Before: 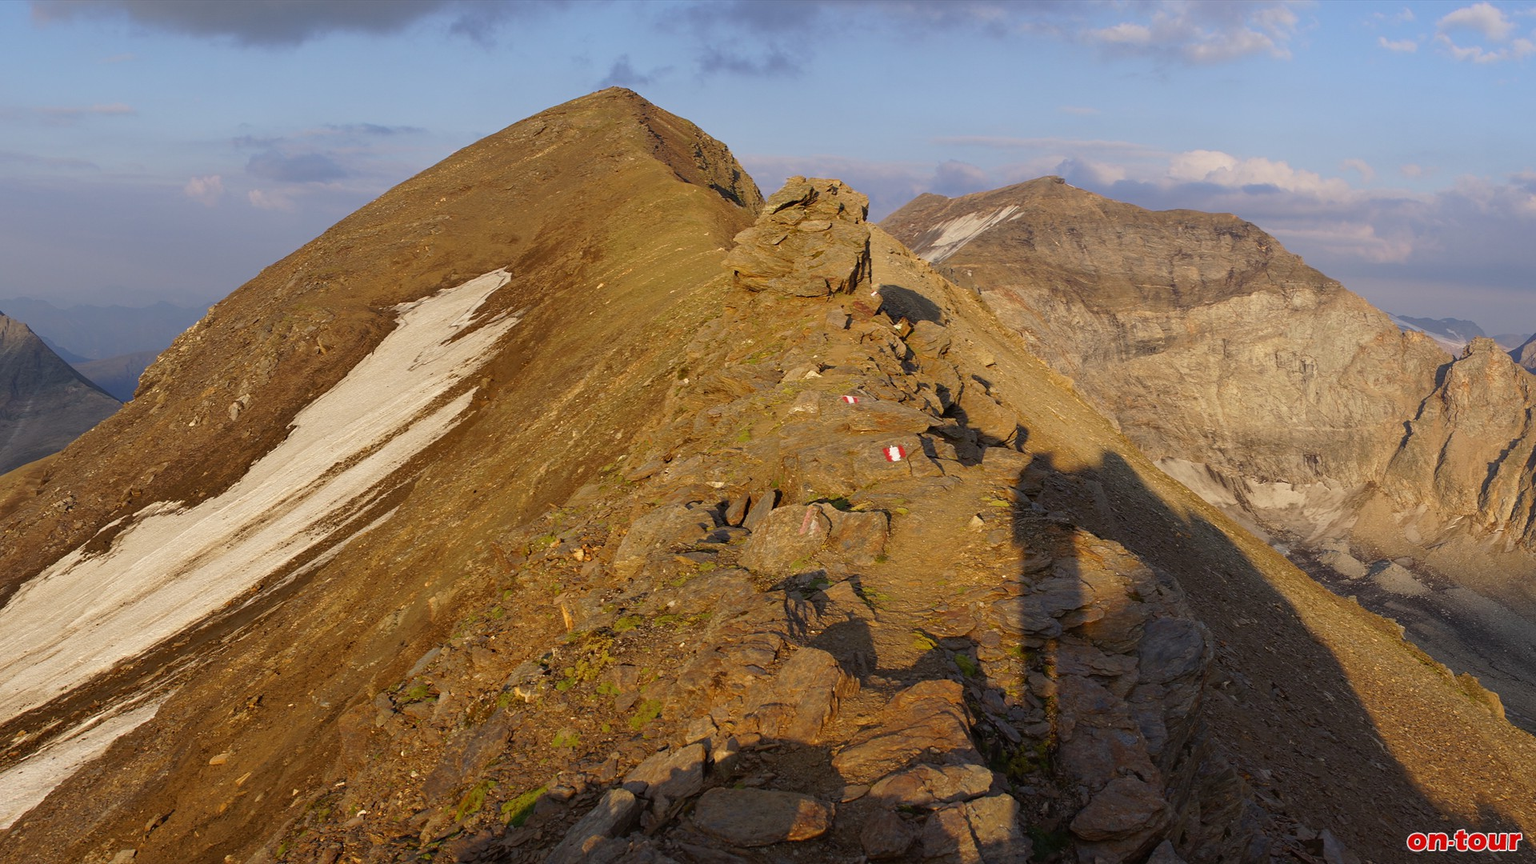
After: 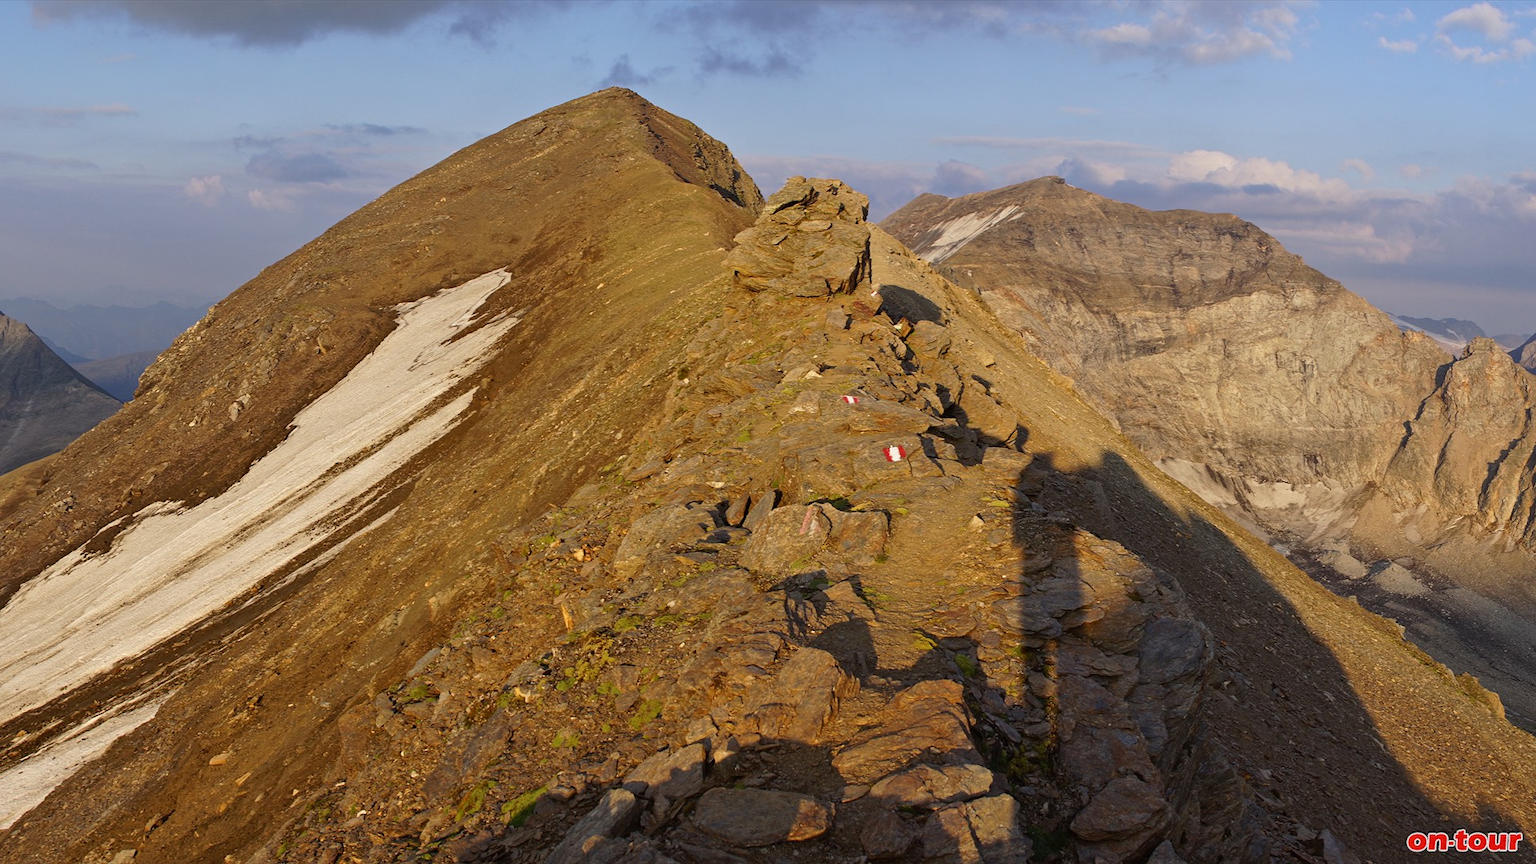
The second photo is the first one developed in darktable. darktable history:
highpass: on, module defaults | blend: blend mode softlight, opacity 50%; mask: uniform (no mask)
